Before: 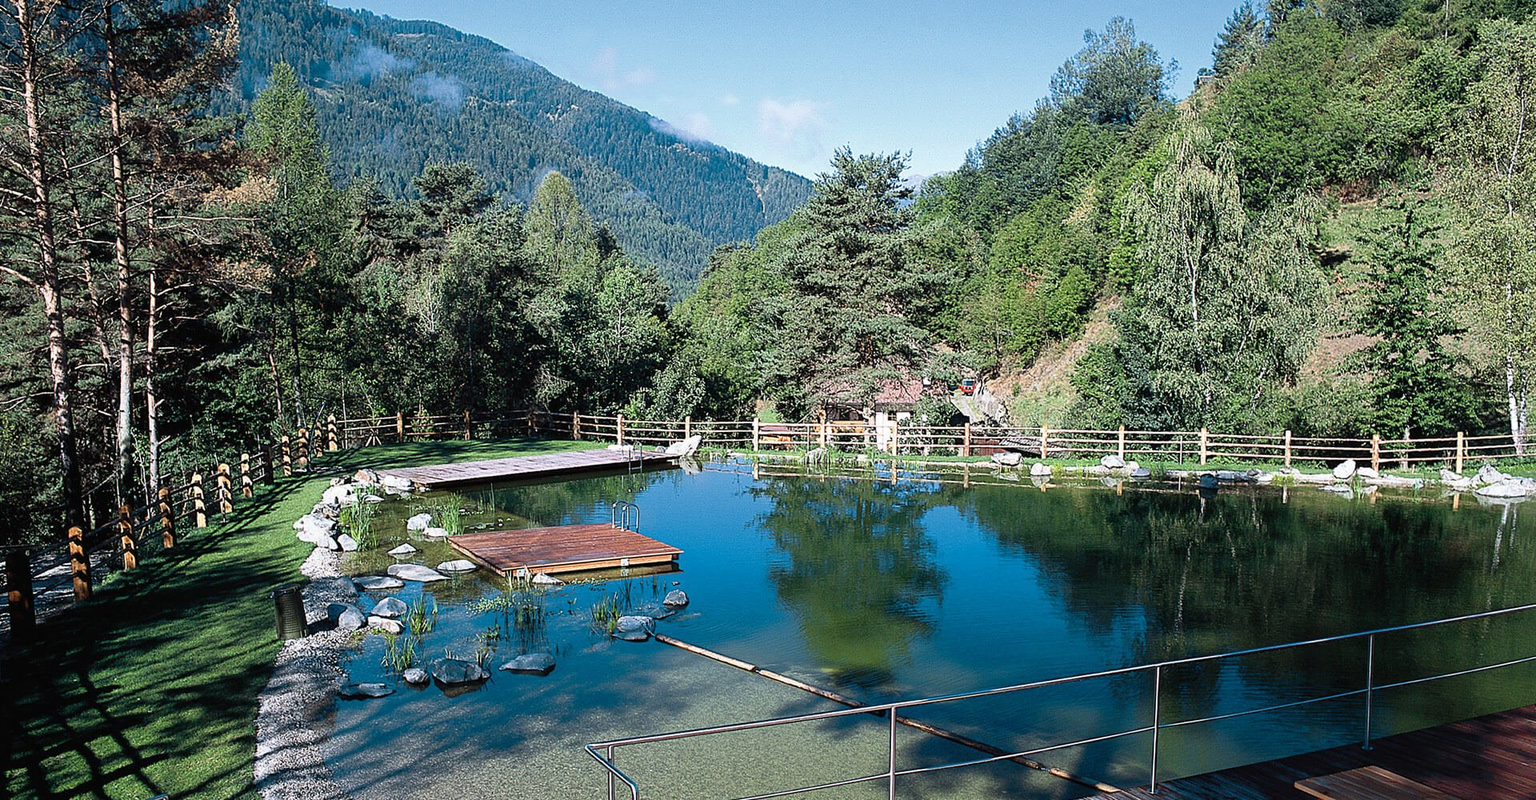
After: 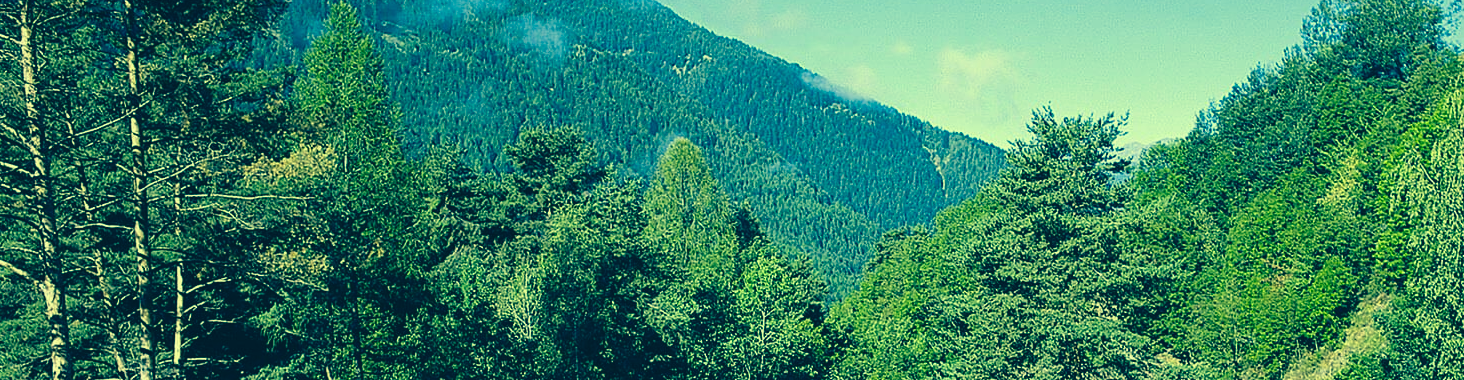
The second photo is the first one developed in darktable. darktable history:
crop: left 0.579%, top 7.627%, right 23.167%, bottom 54.275%
color correction: highlights a* -15.58, highlights b* 40, shadows a* -40, shadows b* -26.18
